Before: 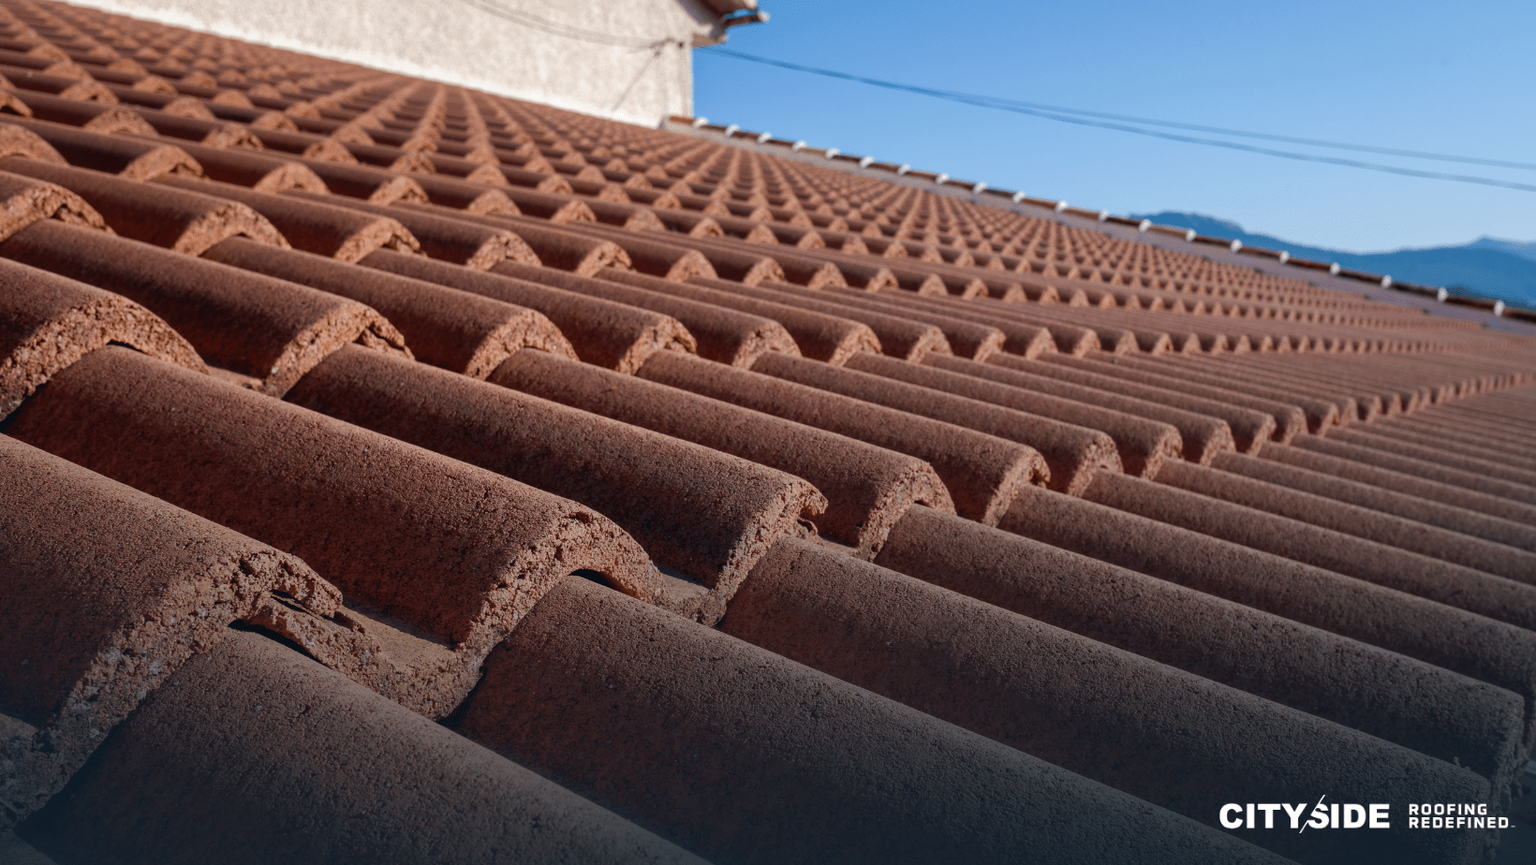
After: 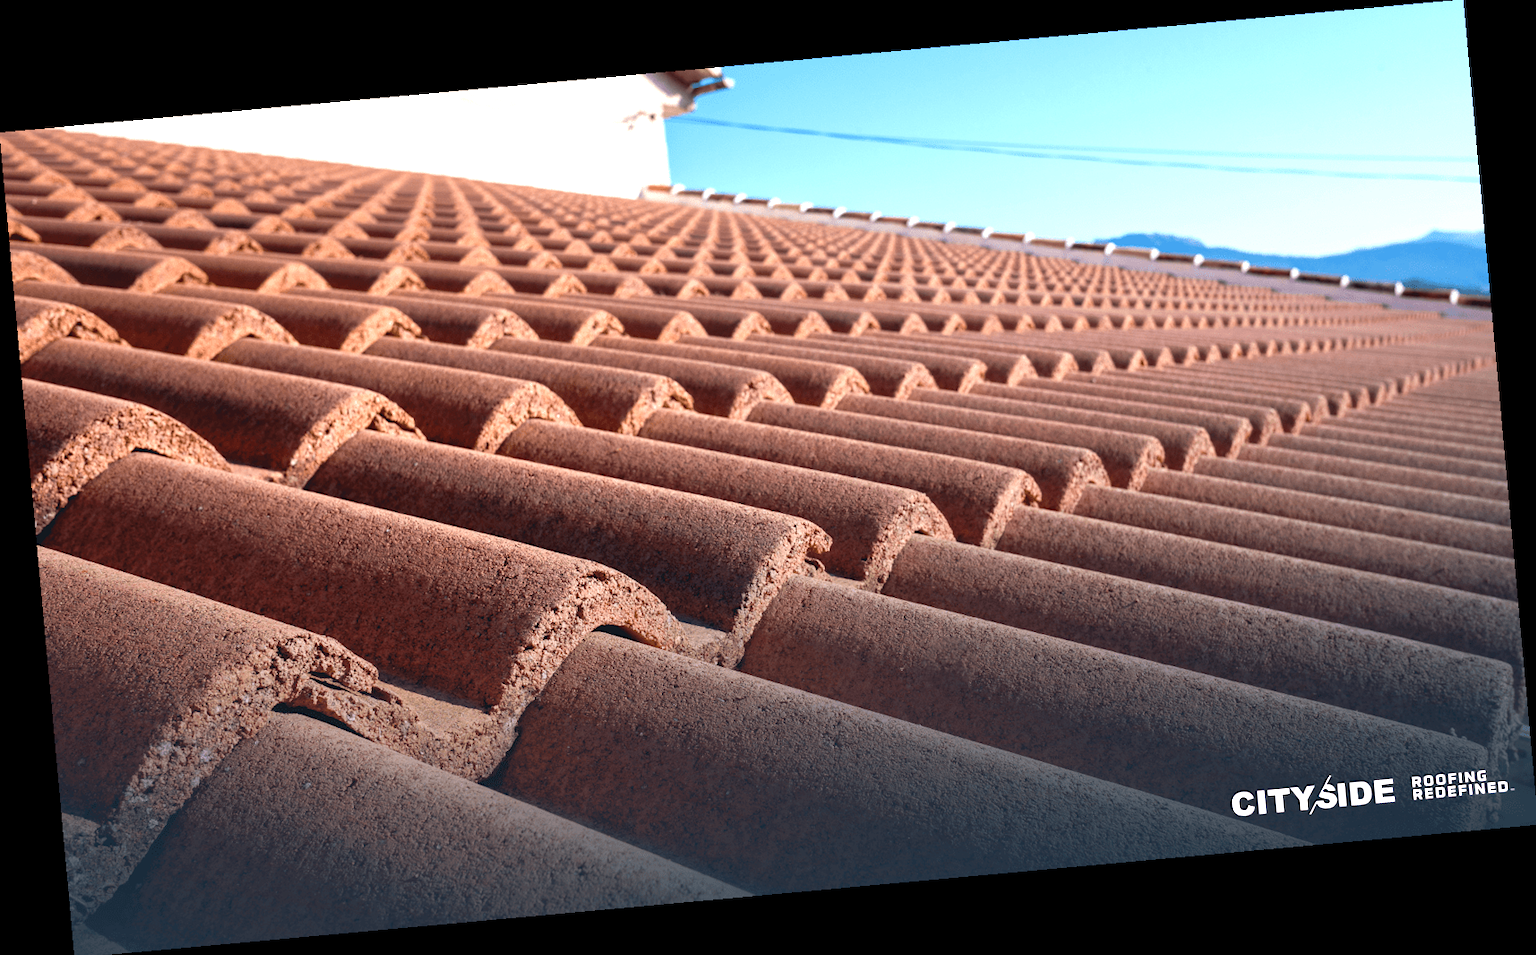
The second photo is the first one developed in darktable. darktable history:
rotate and perspective: rotation -5.2°, automatic cropping off
exposure: exposure 1.16 EV, compensate exposure bias true, compensate highlight preservation false
color balance rgb: global vibrance 10%
